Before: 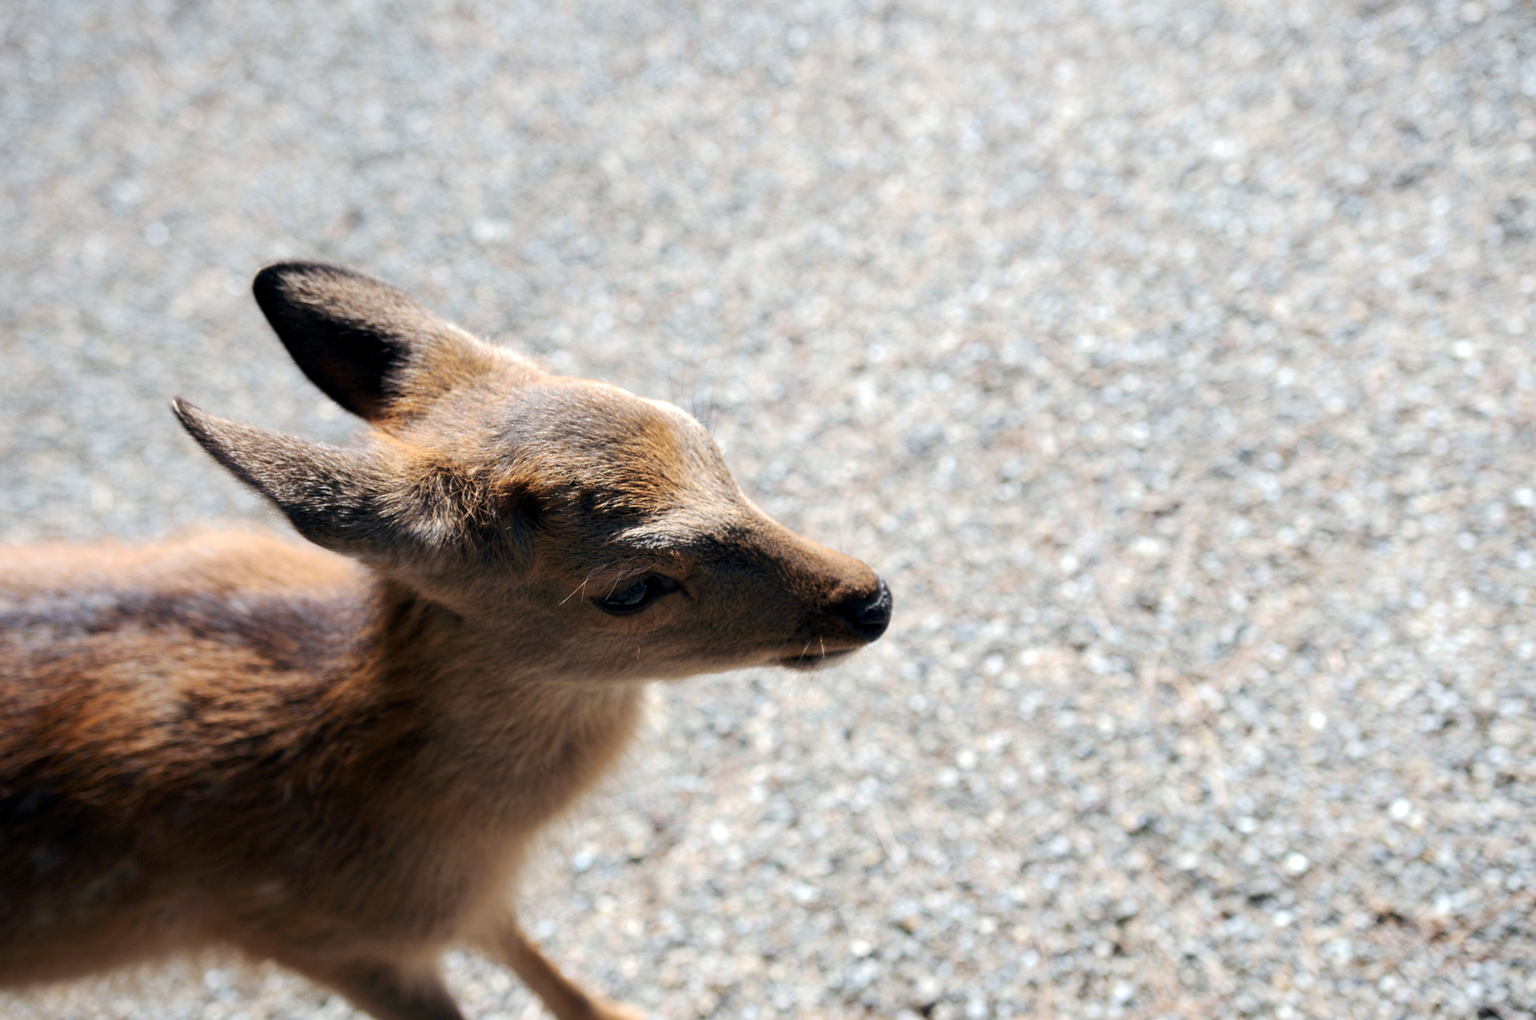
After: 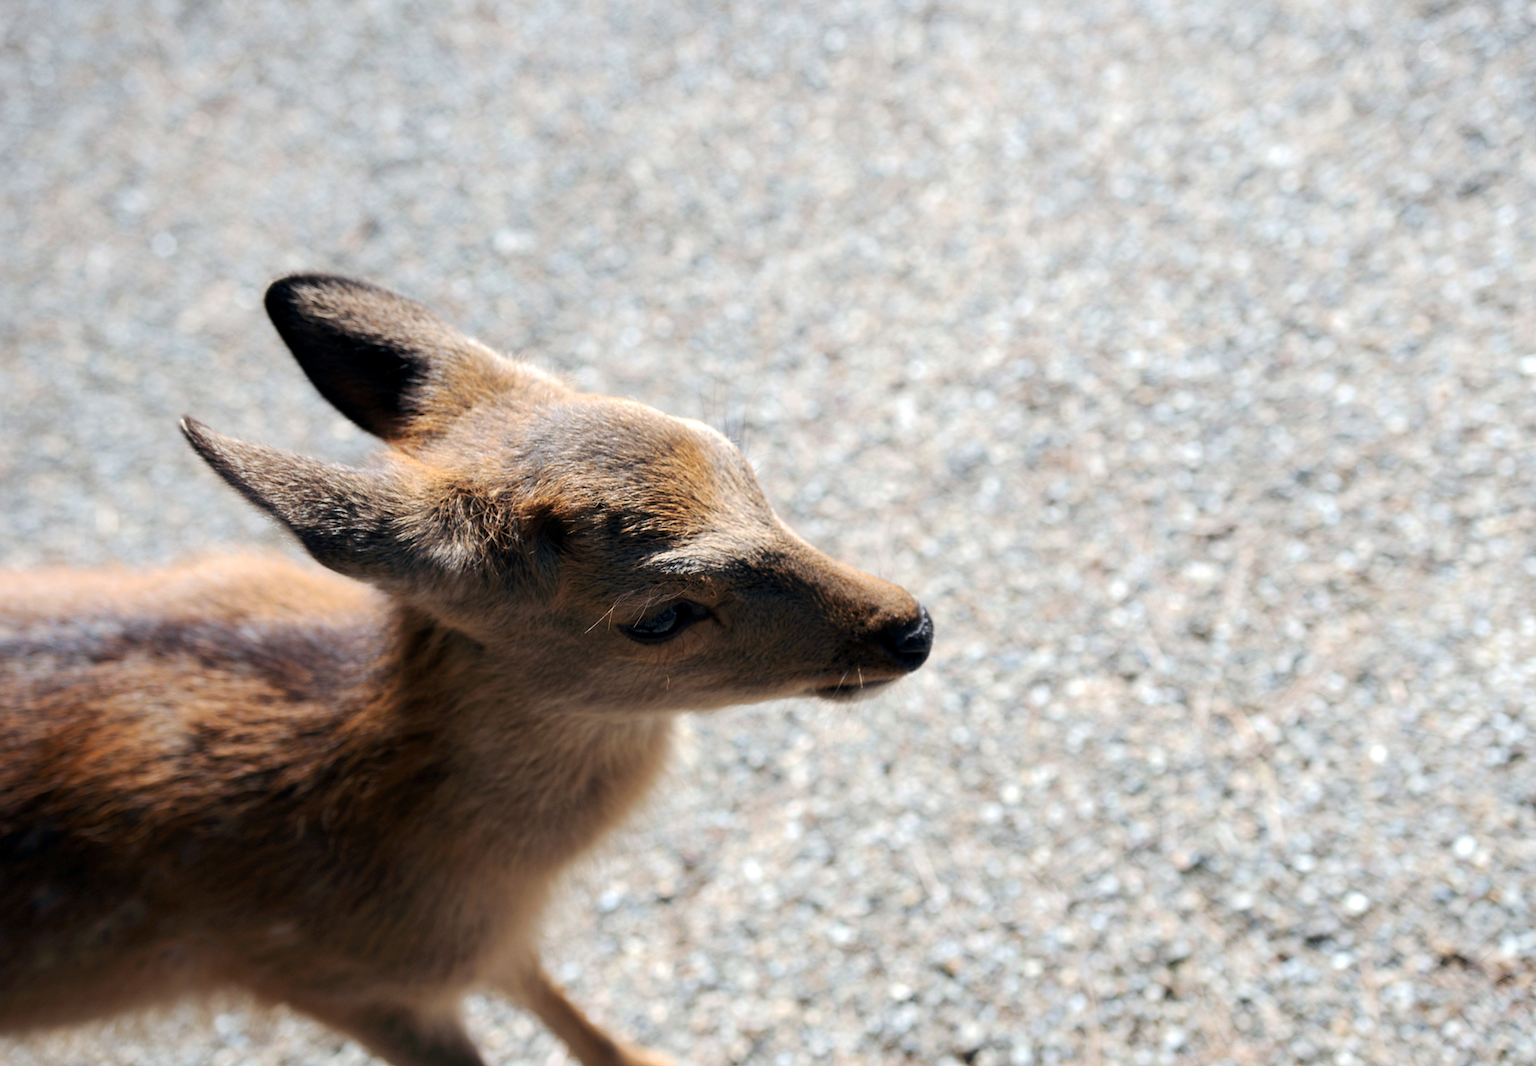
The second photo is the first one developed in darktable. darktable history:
crop: right 4.349%, bottom 0.043%
